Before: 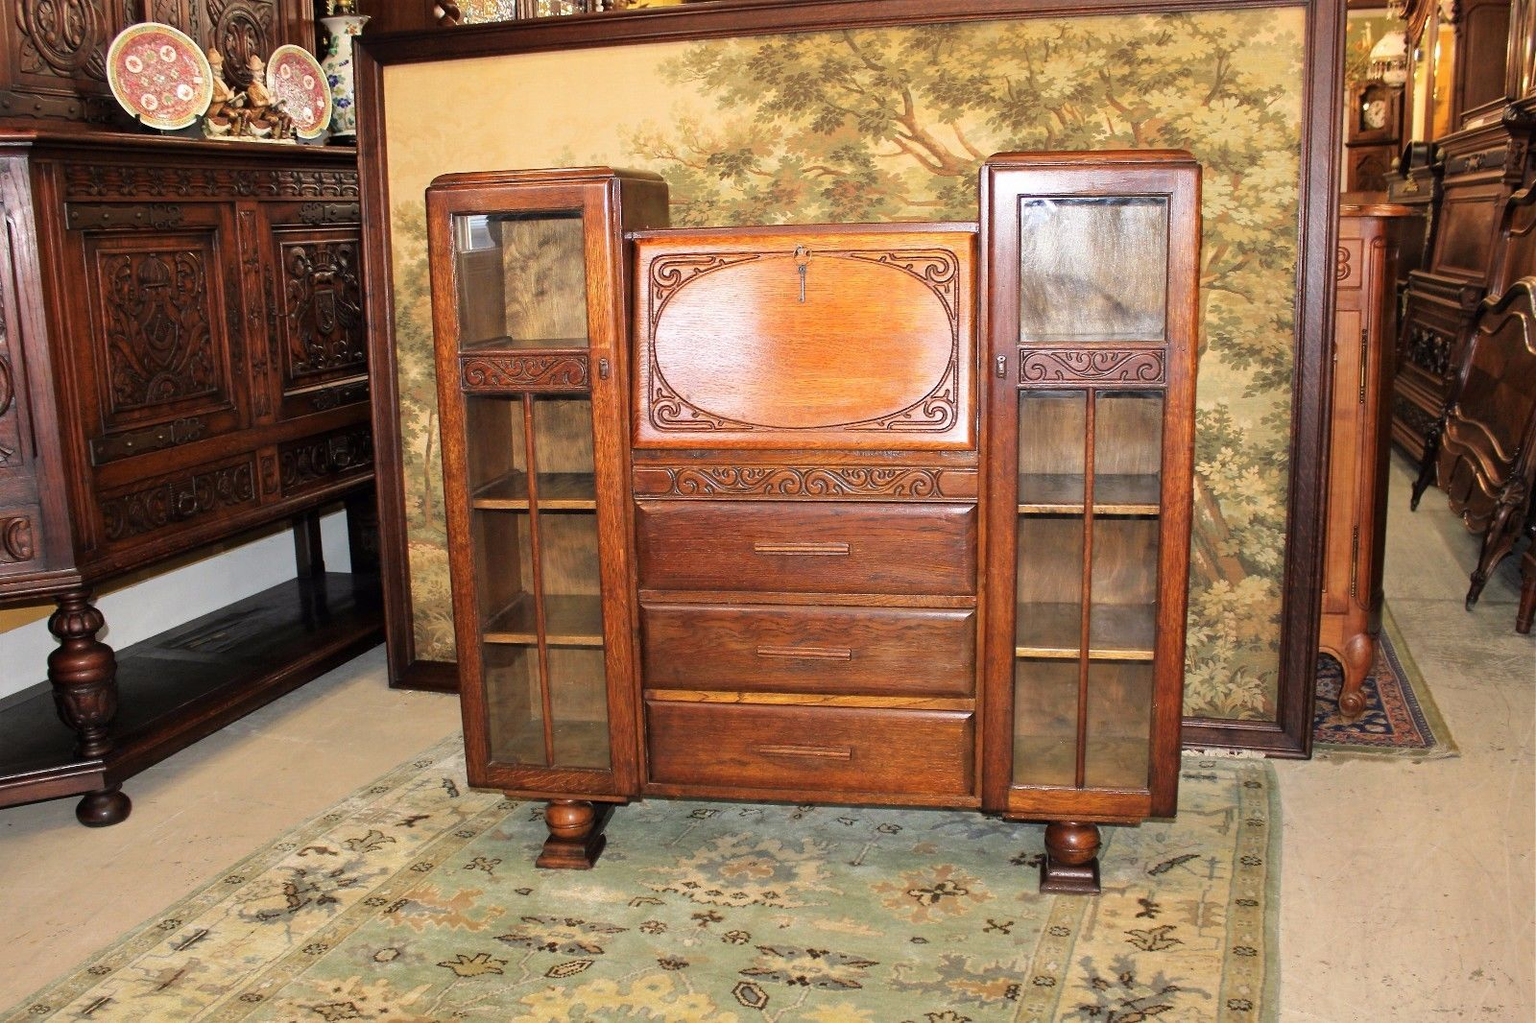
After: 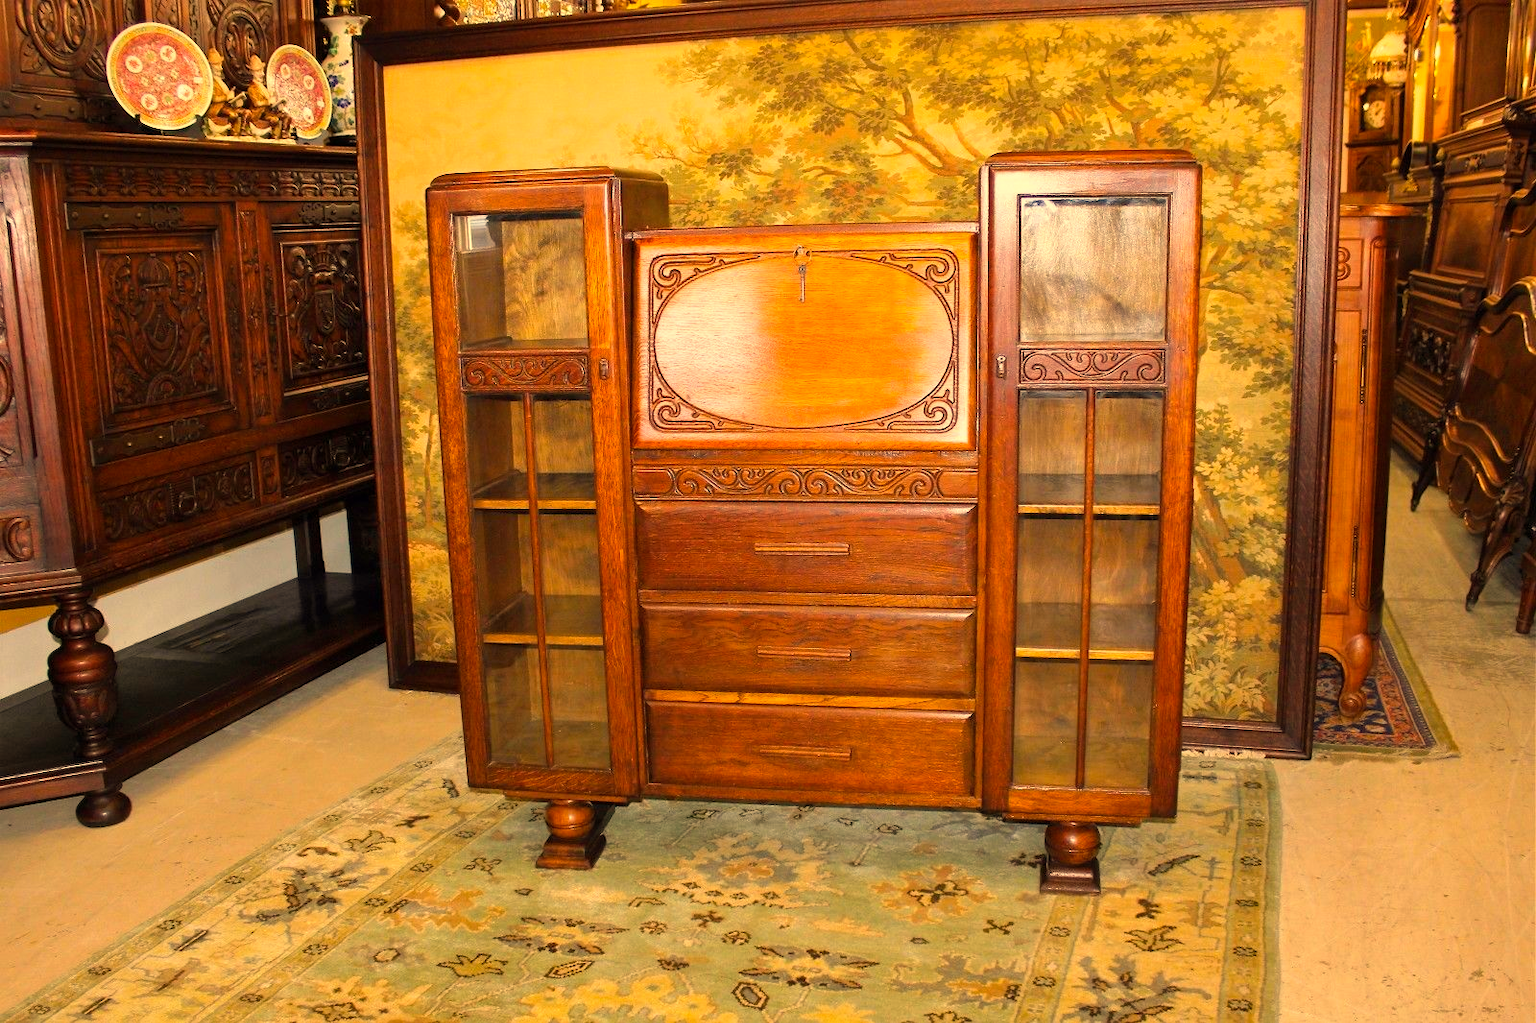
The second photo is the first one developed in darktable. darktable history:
color balance rgb: perceptual saturation grading › global saturation 20%, global vibrance 20%
white balance: red 1.138, green 0.996, blue 0.812
